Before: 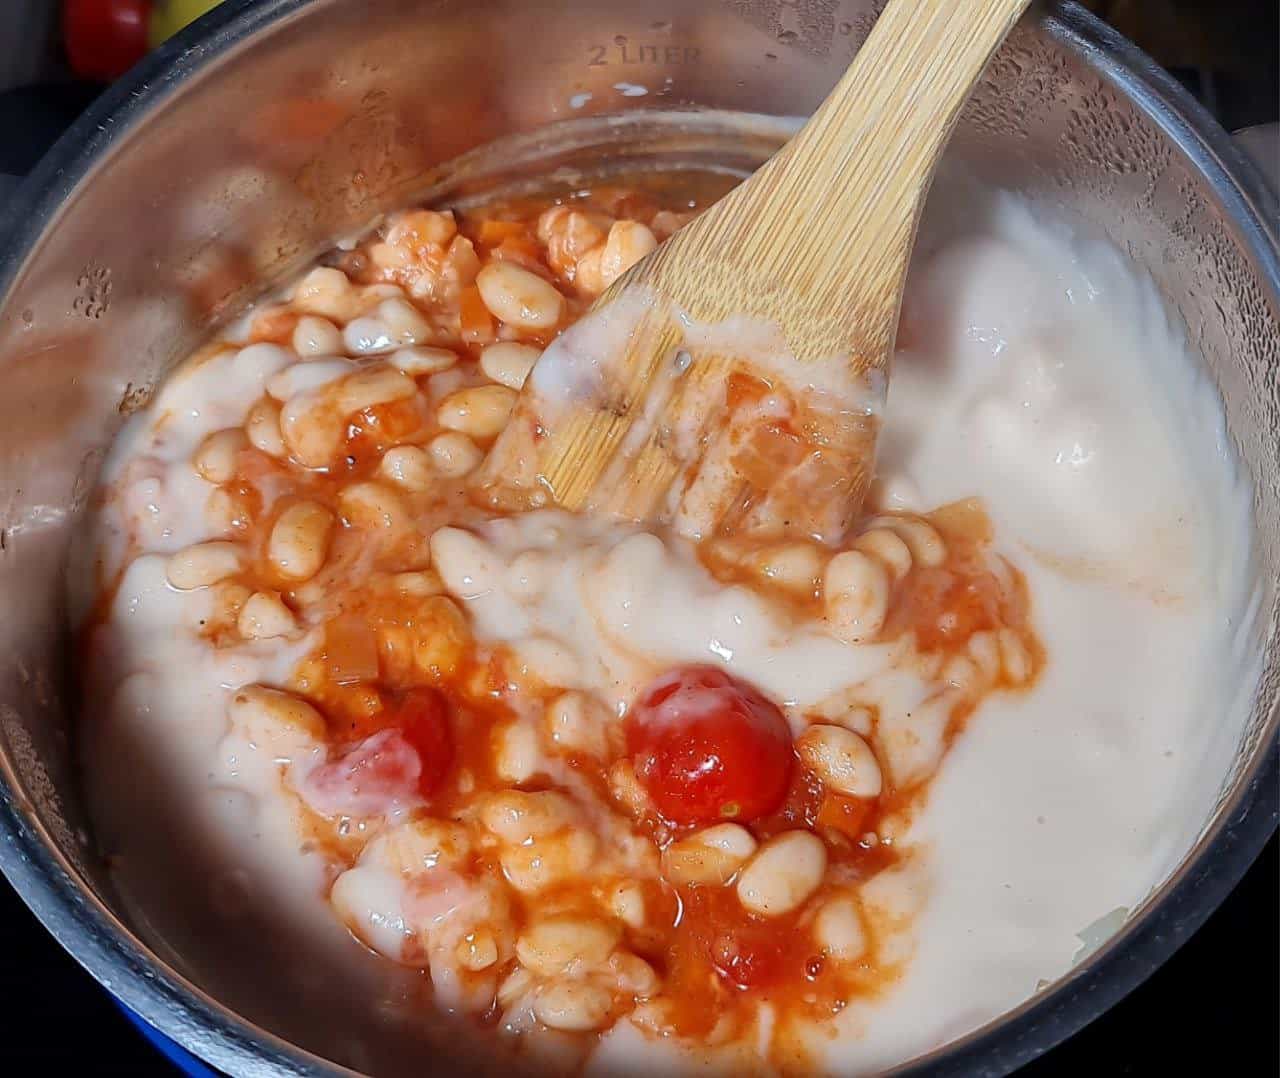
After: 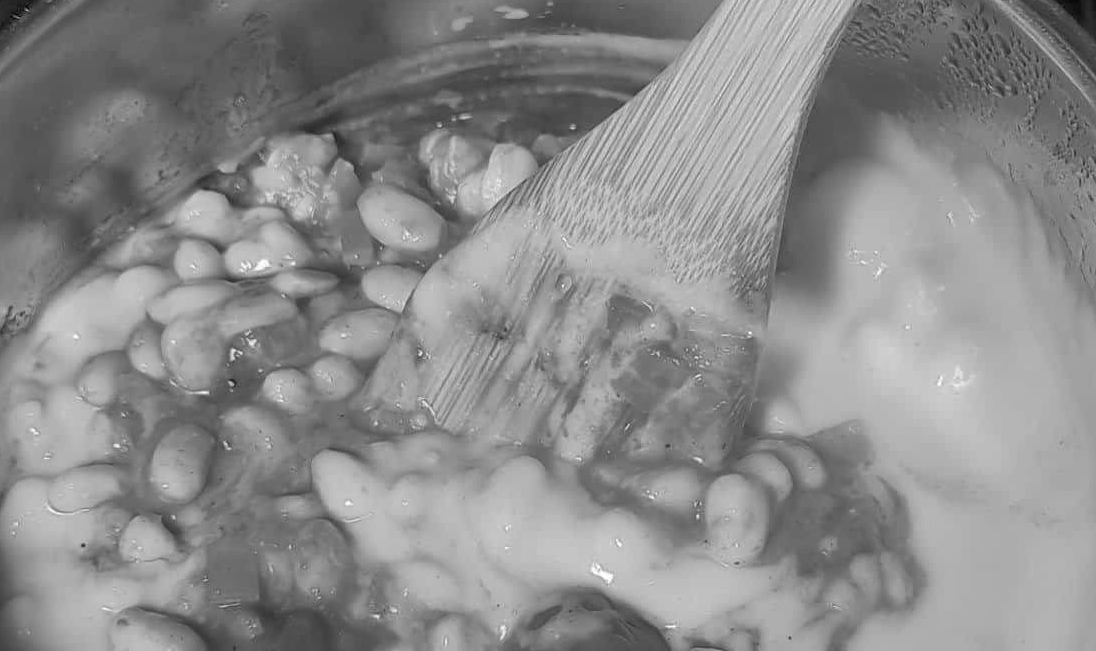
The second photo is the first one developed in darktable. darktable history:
crop and rotate: left 9.345%, top 7.22%, right 4.982%, bottom 32.331%
color balance rgb: perceptual saturation grading › global saturation 34.05%, global vibrance 5.56%
shadows and highlights: on, module defaults
monochrome: on, module defaults
